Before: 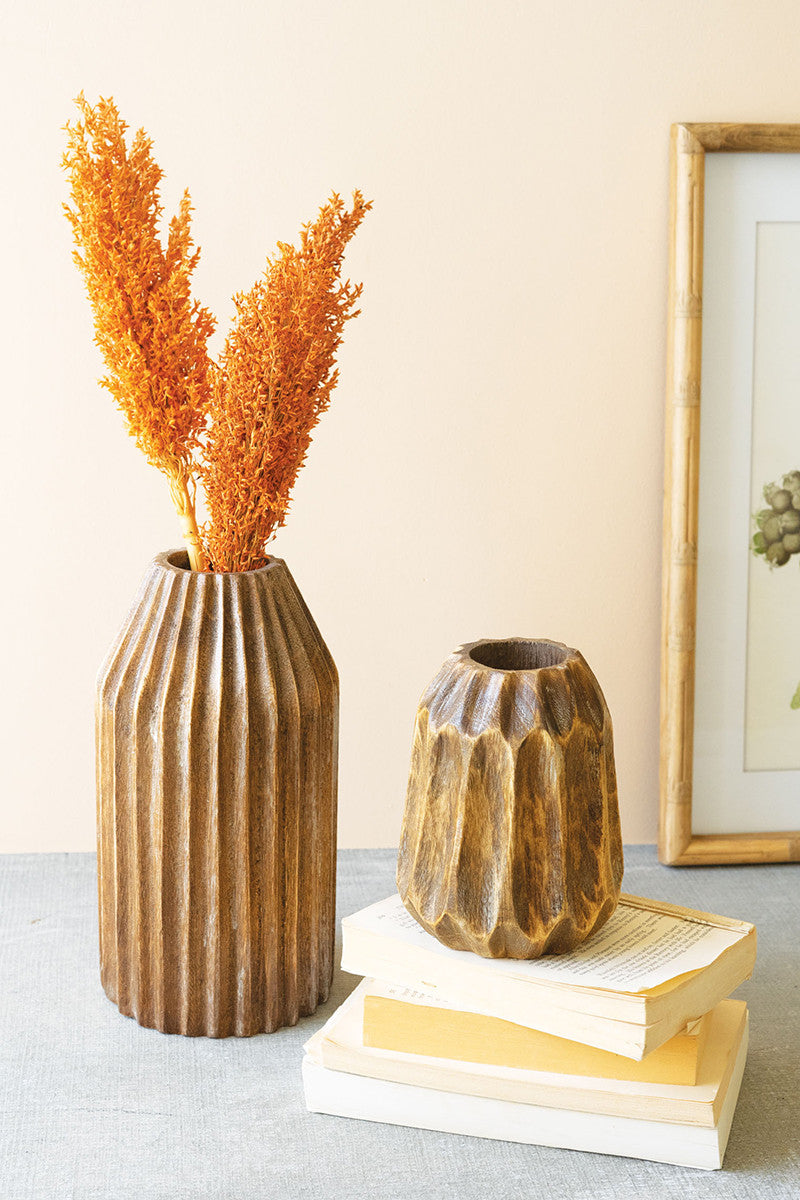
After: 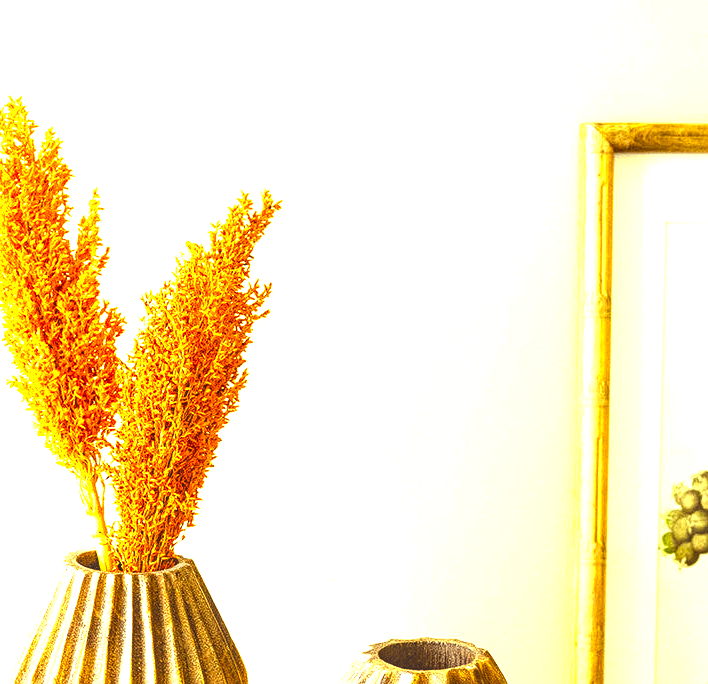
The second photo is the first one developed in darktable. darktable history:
local contrast: on, module defaults
contrast brightness saturation: brightness -0.254, saturation 0.203
exposure: exposure 0.921 EV, compensate highlight preservation false
sharpen: radius 1.323, amount 0.292, threshold 0.137
crop and rotate: left 11.431%, bottom 42.963%
levels: levels [0.052, 0.496, 0.908]
color correction: highlights a* -0.376, highlights b* 39.53, shadows a* 9.66, shadows b* -0.772
color calibration: illuminant as shot in camera, x 0.358, y 0.373, temperature 4628.91 K, saturation algorithm version 1 (2020)
